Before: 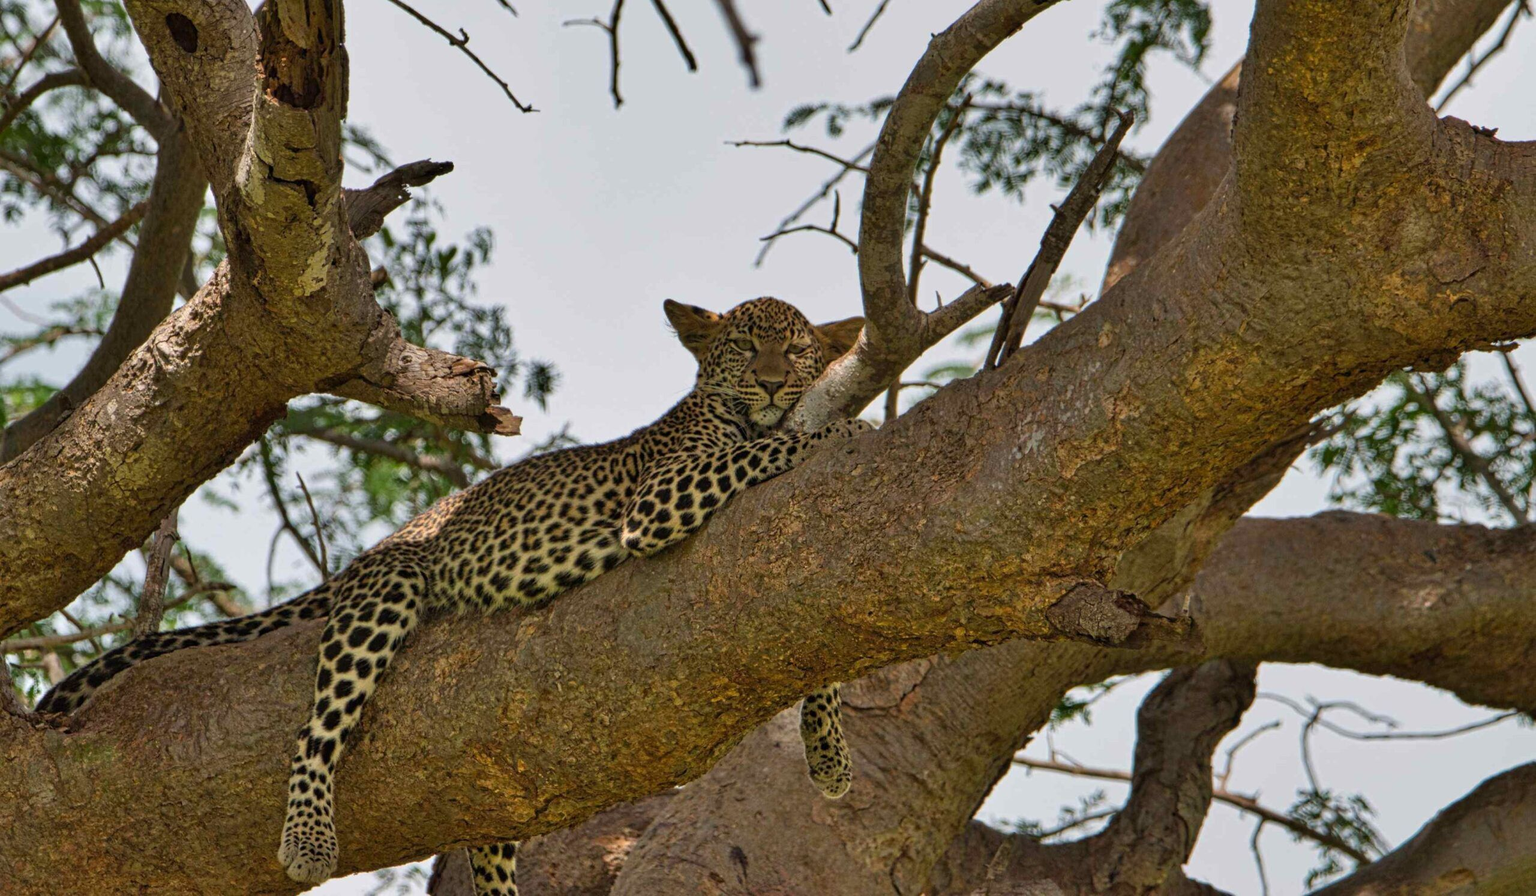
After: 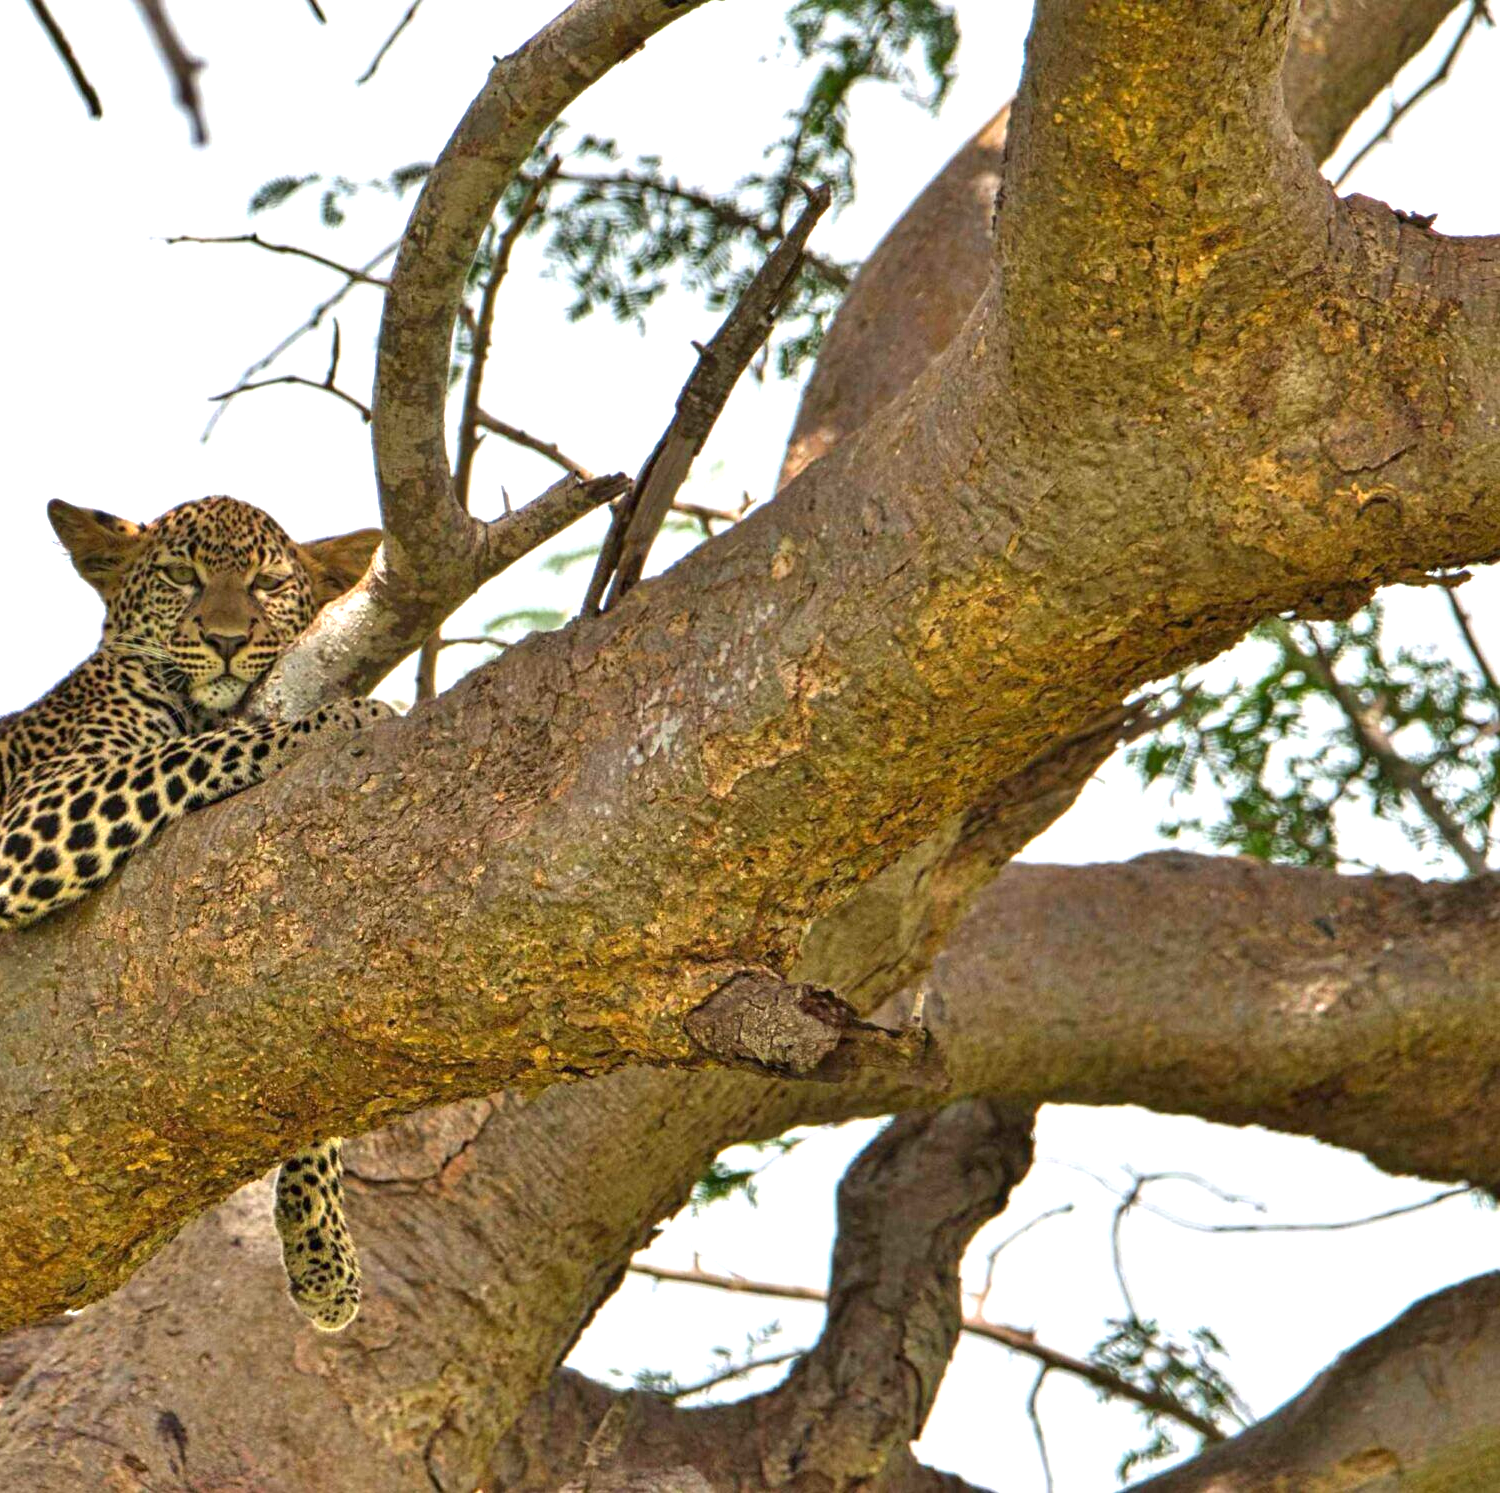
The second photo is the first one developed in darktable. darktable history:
exposure: black level correction 0, exposure 1.3 EV, compensate highlight preservation false
contrast brightness saturation: contrast 0.03, brightness -0.04
crop: left 41.402%
